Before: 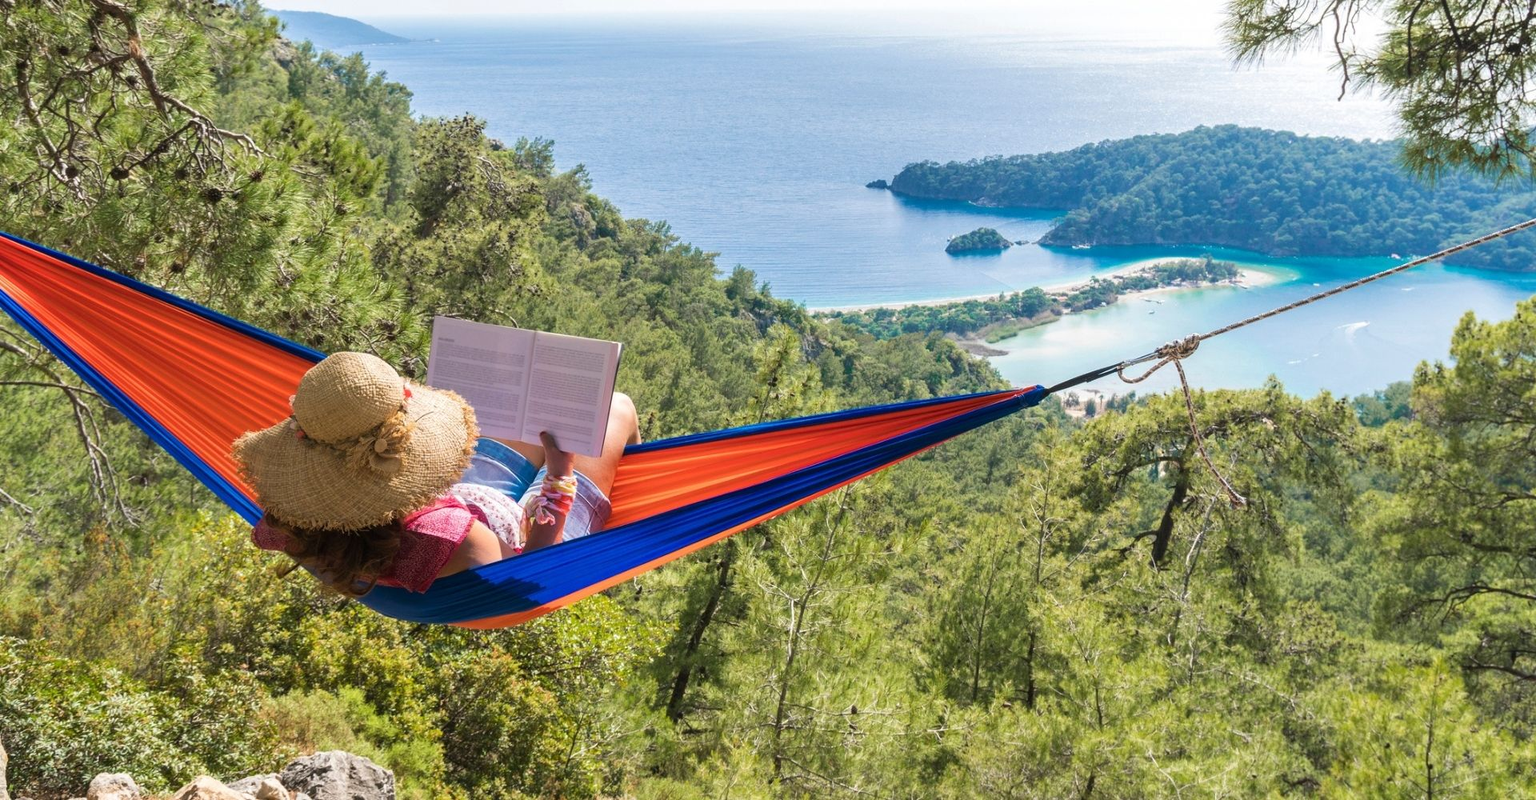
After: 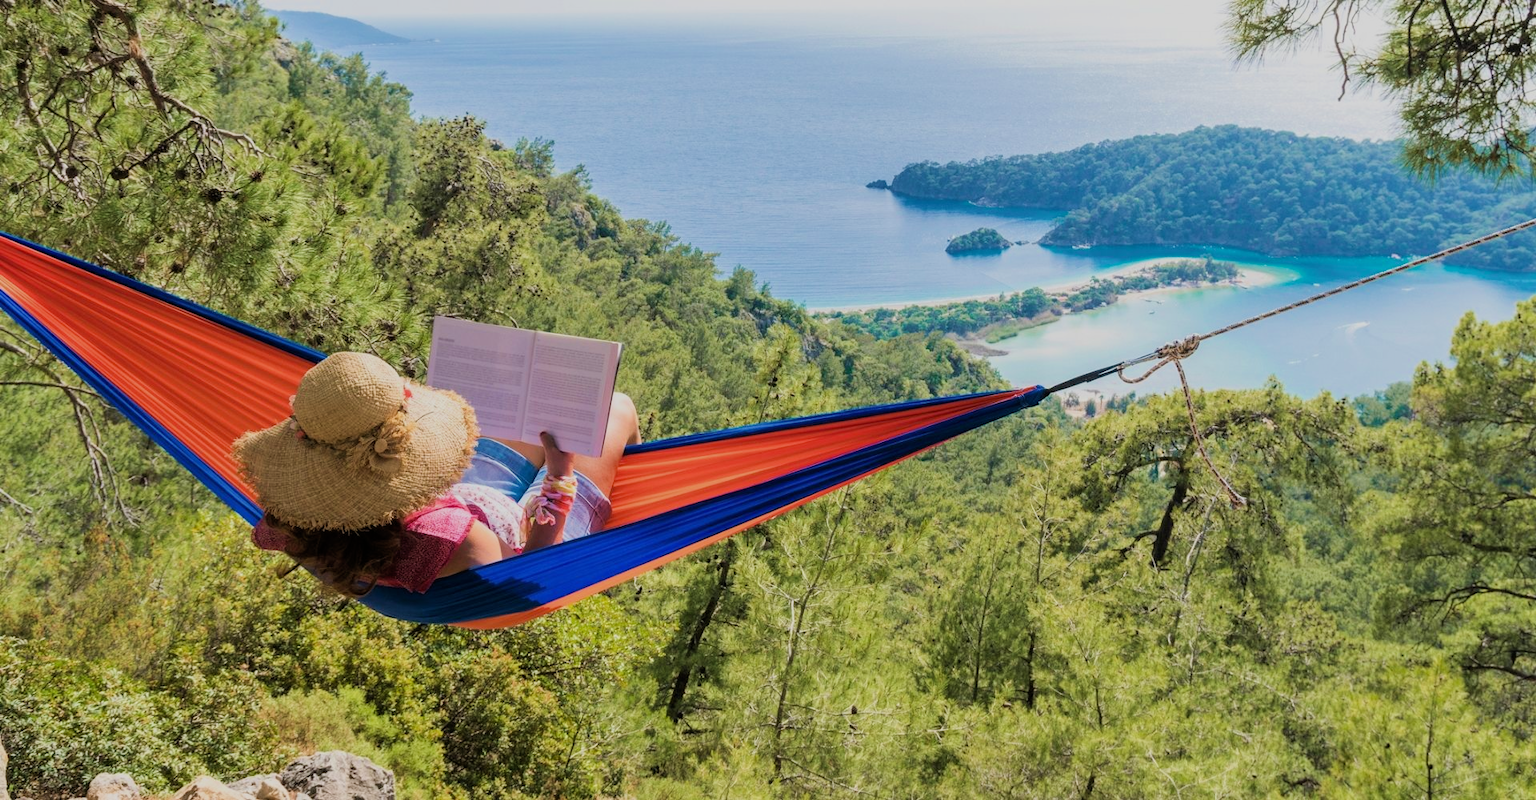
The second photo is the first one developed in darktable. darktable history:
velvia: on, module defaults
filmic rgb: black relative exposure -7.65 EV, white relative exposure 4.56 EV, hardness 3.61
